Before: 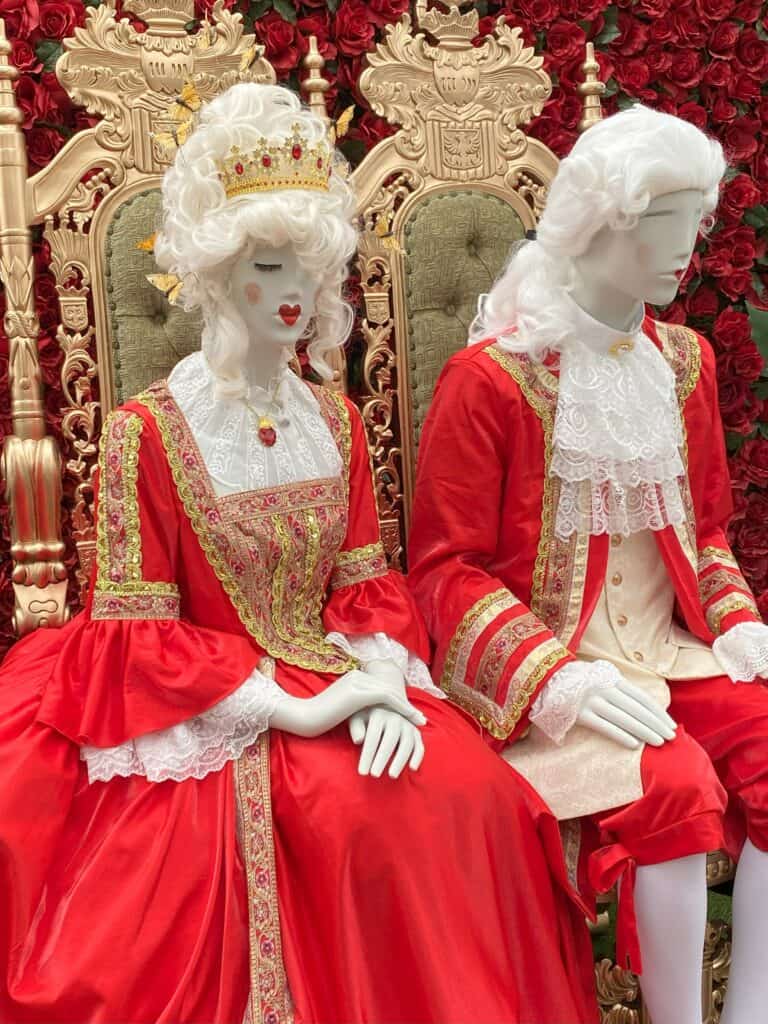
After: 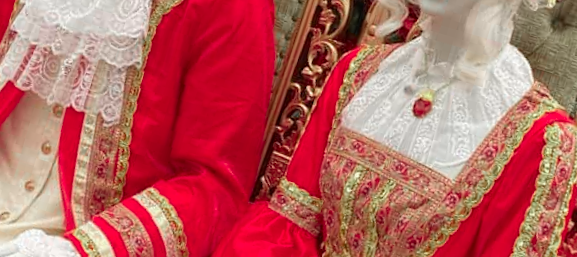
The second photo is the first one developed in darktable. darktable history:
color zones: curves: ch0 [(0, 0.466) (0.128, 0.466) (0.25, 0.5) (0.375, 0.456) (0.5, 0.5) (0.625, 0.5) (0.737, 0.652) (0.875, 0.5)]; ch1 [(0, 0.603) (0.125, 0.618) (0.261, 0.348) (0.372, 0.353) (0.497, 0.363) (0.611, 0.45) (0.731, 0.427) (0.875, 0.518) (0.998, 0.652)]; ch2 [(0, 0.559) (0.125, 0.451) (0.253, 0.564) (0.37, 0.578) (0.5, 0.466) (0.625, 0.471) (0.731, 0.471) (0.88, 0.485)]
crop and rotate: angle 16.12°, top 30.835%, bottom 35.653%
